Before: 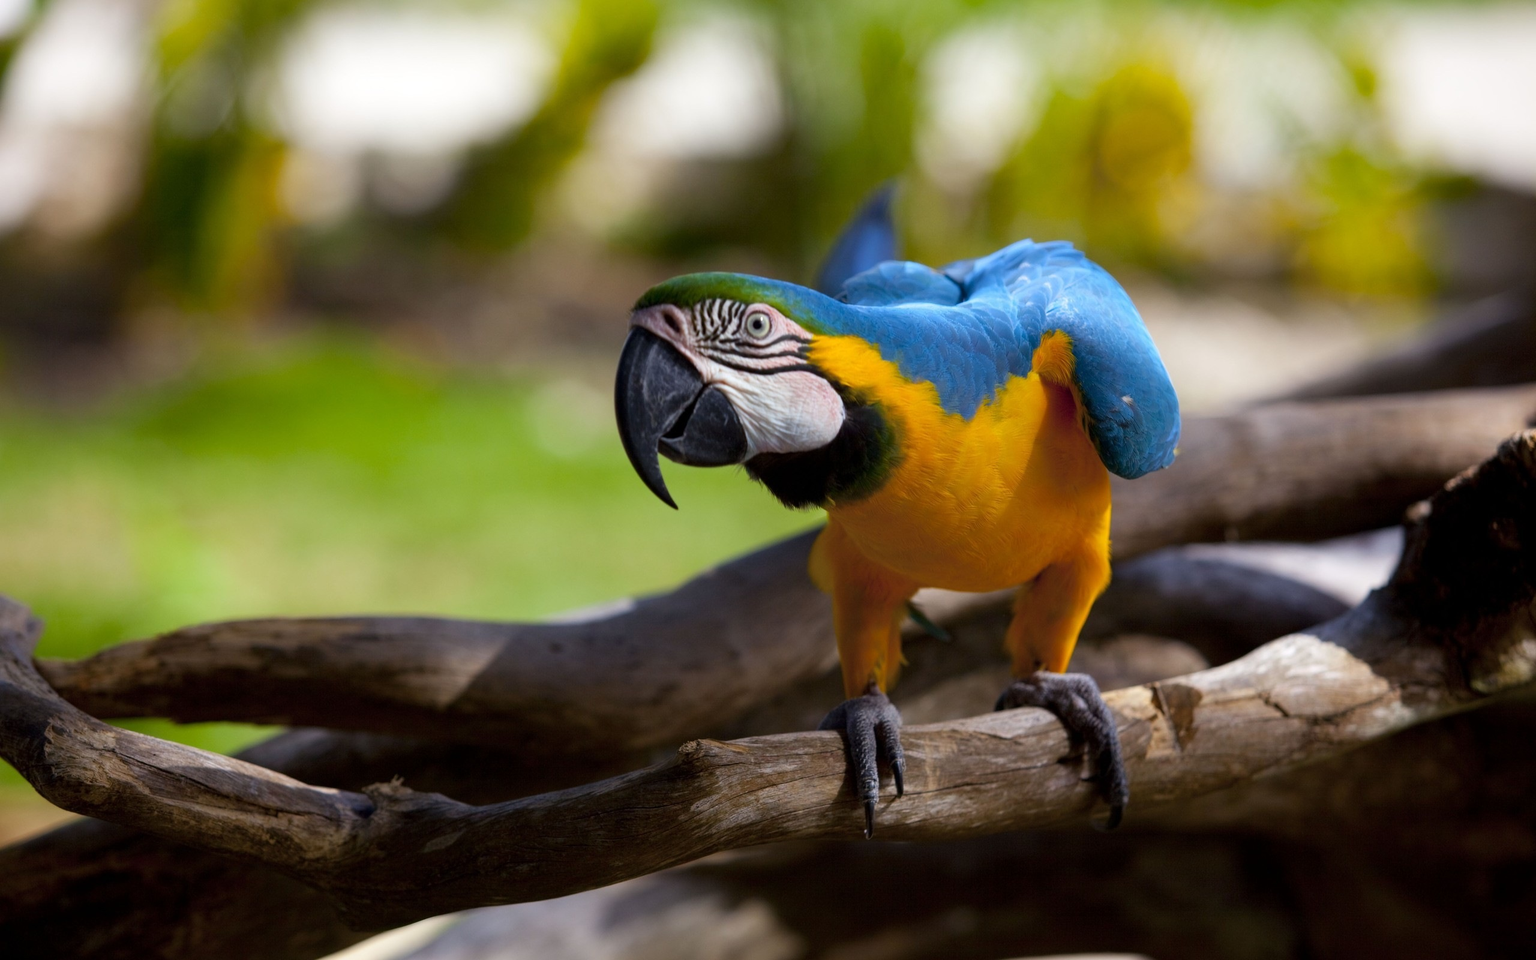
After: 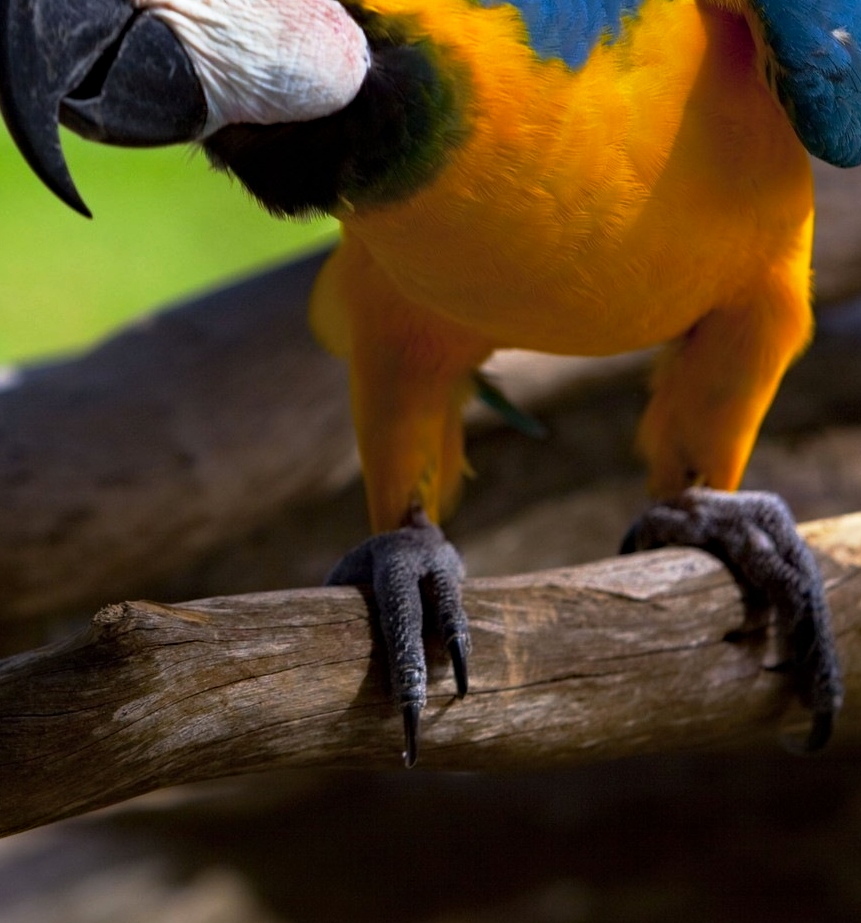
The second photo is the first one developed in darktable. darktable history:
haze removal: compatibility mode true, adaptive false
crop: left 40.557%, top 39.472%, right 25.799%, bottom 2.804%
base curve: curves: ch0 [(0, 0) (0.257, 0.25) (0.482, 0.586) (0.757, 0.871) (1, 1)], preserve colors none
